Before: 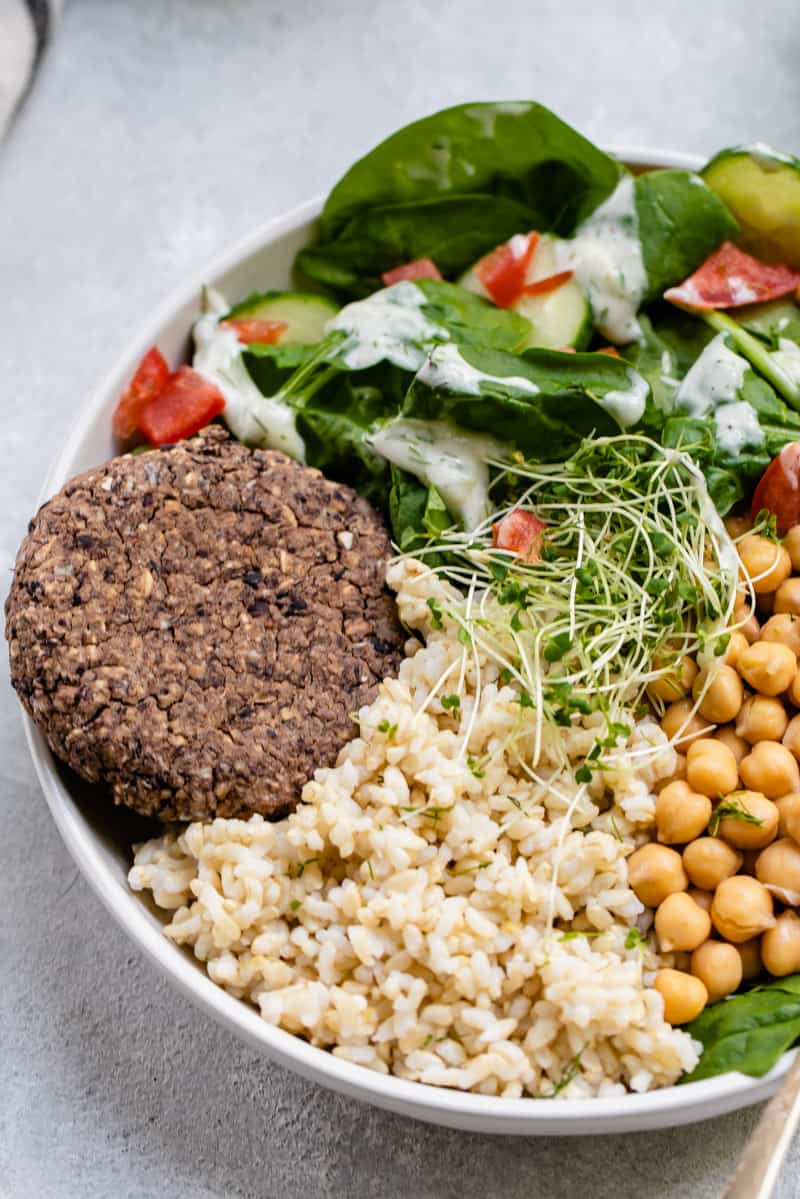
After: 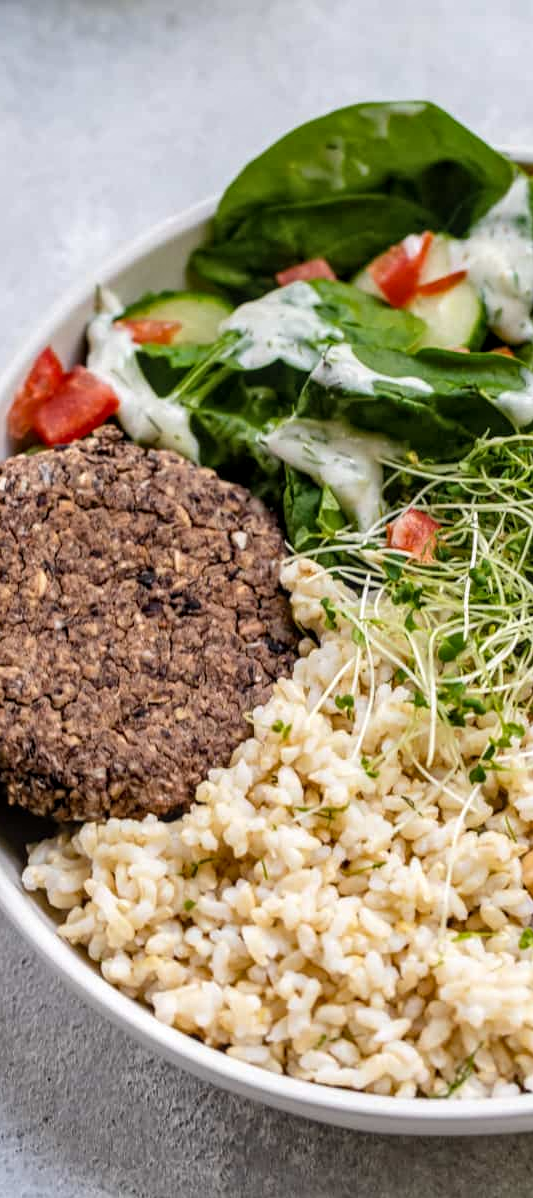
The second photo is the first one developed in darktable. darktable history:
crop and rotate: left 13.409%, right 19.924%
local contrast: on, module defaults
